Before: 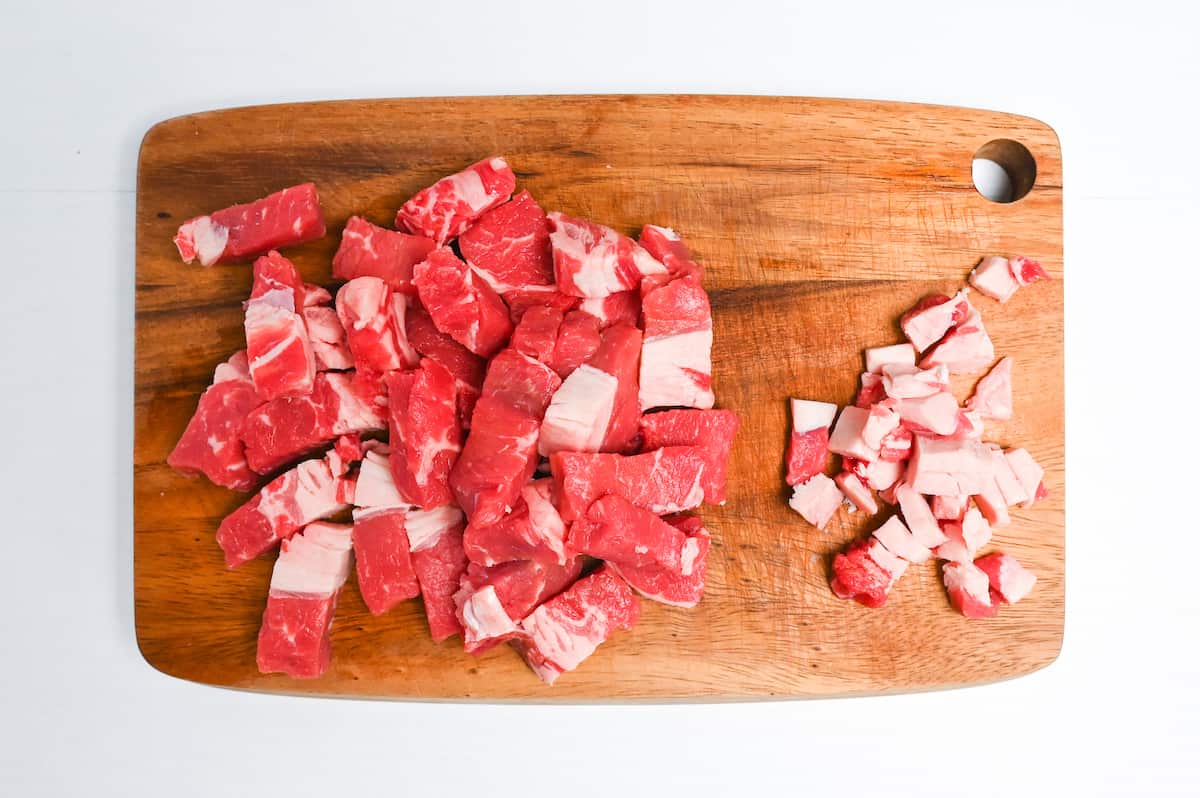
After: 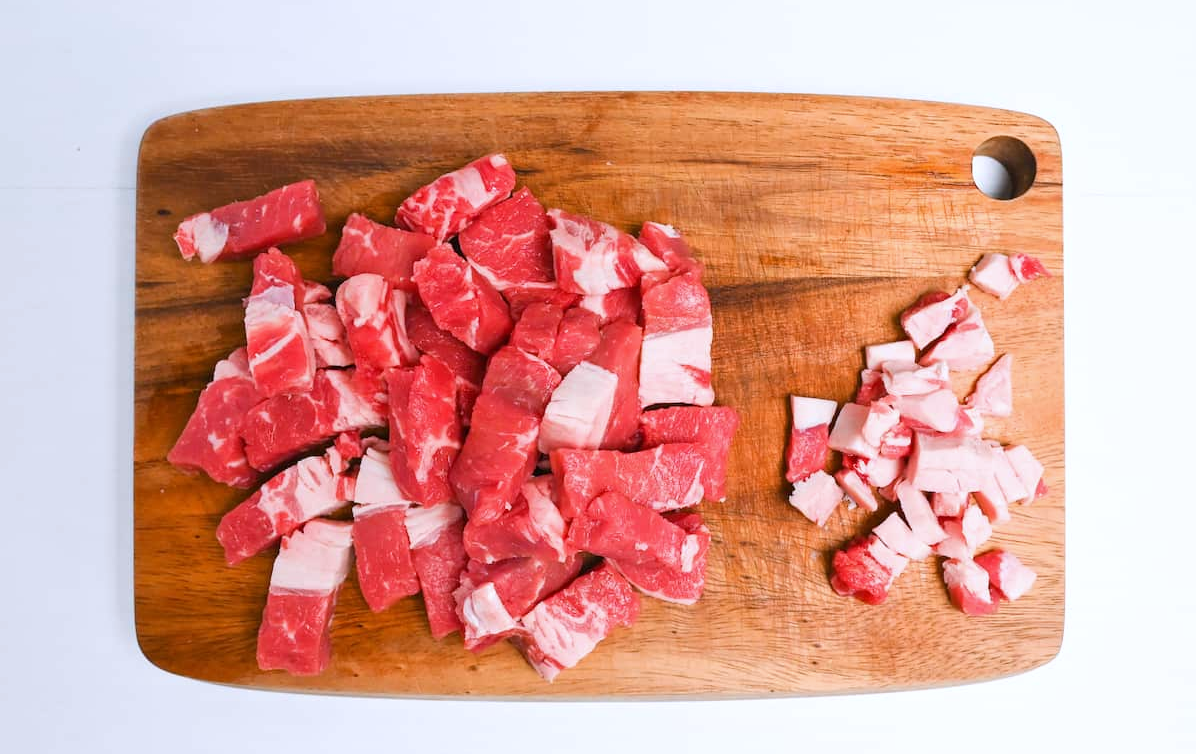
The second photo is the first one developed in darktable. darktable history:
crop: top 0.448%, right 0.264%, bottom 5.045%
white balance: red 0.984, blue 1.059
